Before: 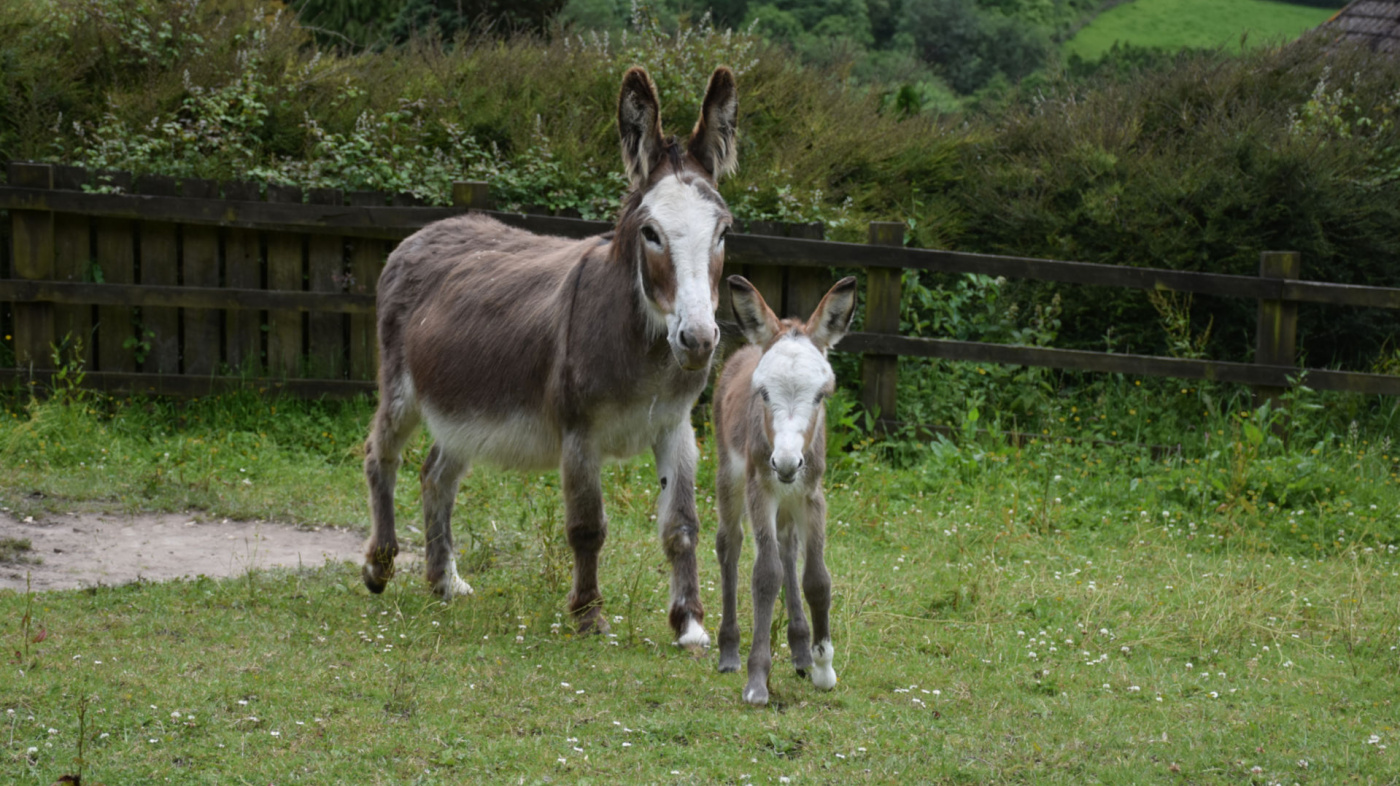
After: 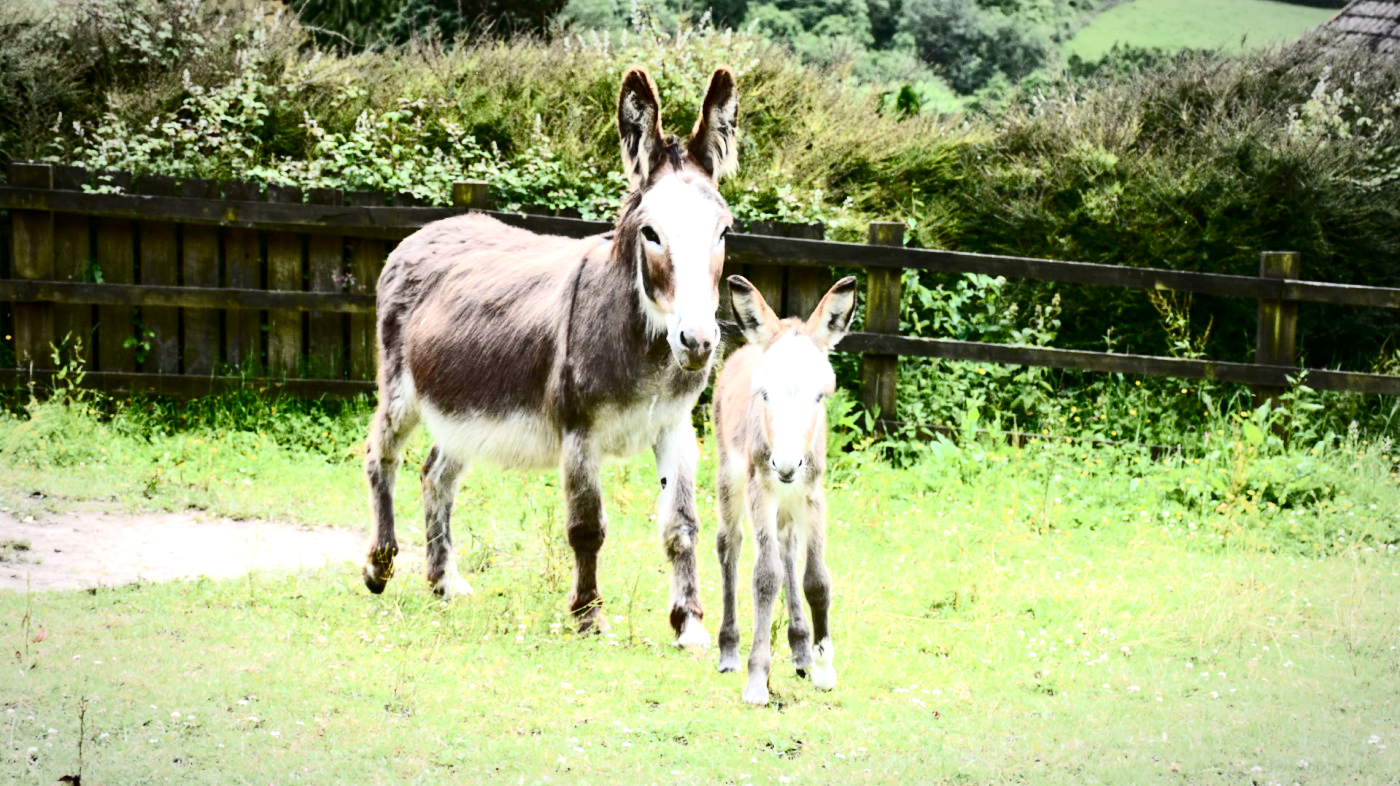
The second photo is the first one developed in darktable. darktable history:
vignetting: brightness -0.294, automatic ratio true
exposure: exposure 2.042 EV, compensate highlight preservation false
color balance rgb: power › hue 60.37°, perceptual saturation grading › global saturation 20%, perceptual saturation grading › highlights -25.683%, perceptual saturation grading › shadows 49.289%, contrast -10.035%
local contrast: highlights 62%, shadows 108%, detail 107%, midtone range 0.533
contrast brightness saturation: contrast 0.489, saturation -0.093
